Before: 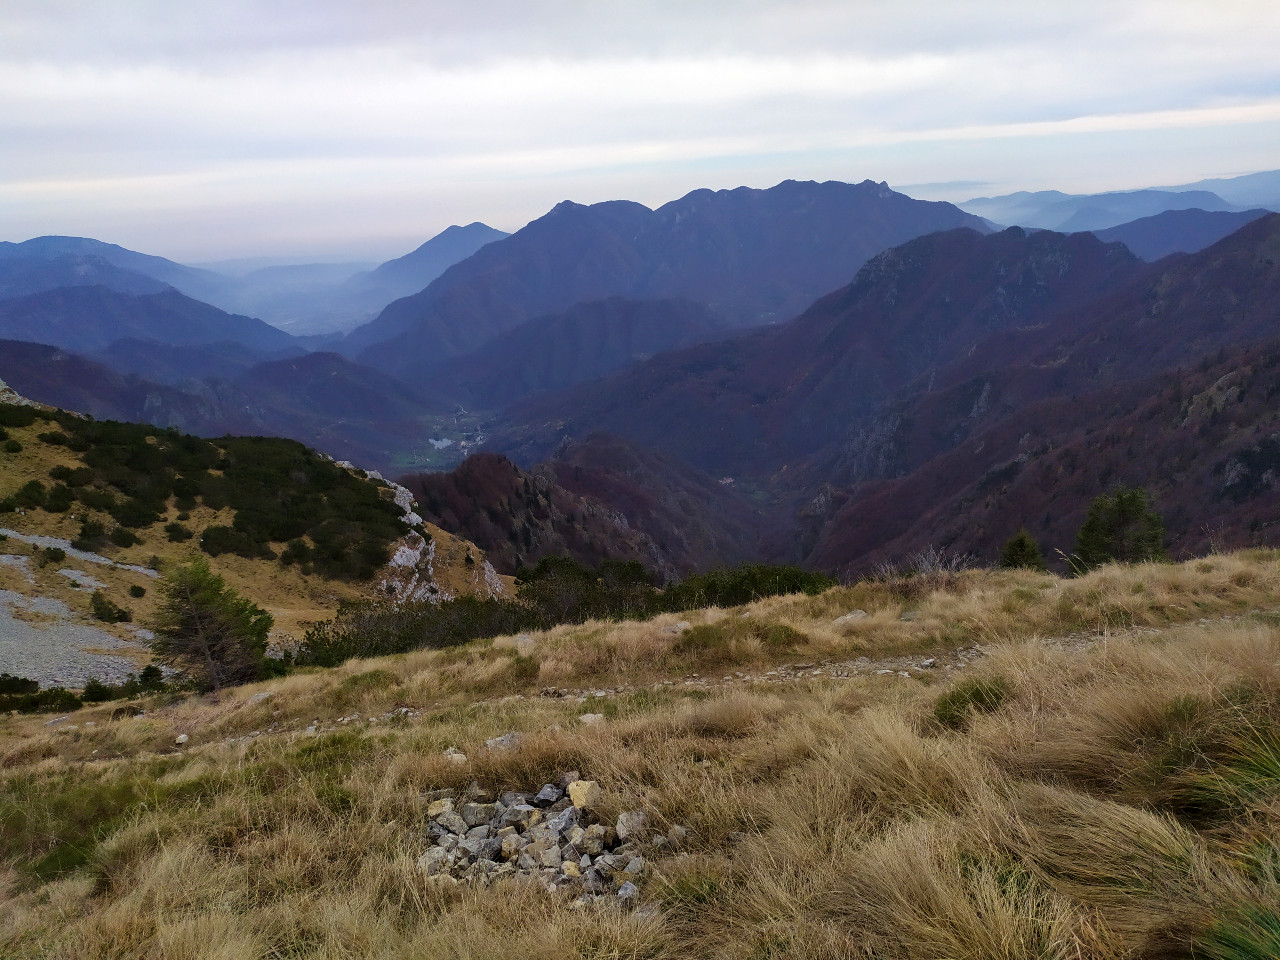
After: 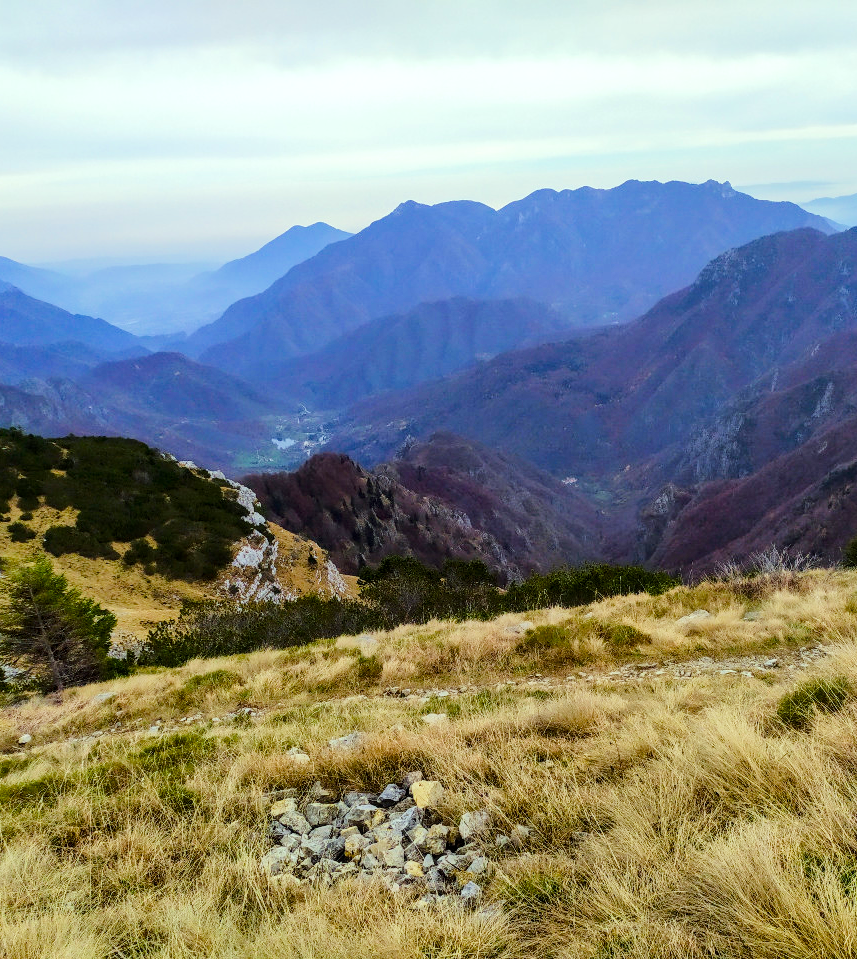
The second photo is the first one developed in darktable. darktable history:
color correction: highlights a* -8.49, highlights b* 3.55
crop and rotate: left 12.319%, right 20.69%
tone equalizer: -7 EV 0.156 EV, -6 EV 0.598 EV, -5 EV 1.17 EV, -4 EV 1.32 EV, -3 EV 1.16 EV, -2 EV 0.6 EV, -1 EV 0.146 EV, edges refinement/feathering 500, mask exposure compensation -1.57 EV, preserve details no
color balance rgb: perceptual saturation grading › global saturation 26.25%, perceptual saturation grading › highlights -28.646%, perceptual saturation grading › mid-tones 15.421%, perceptual saturation grading › shadows 33.747%
local contrast: on, module defaults
